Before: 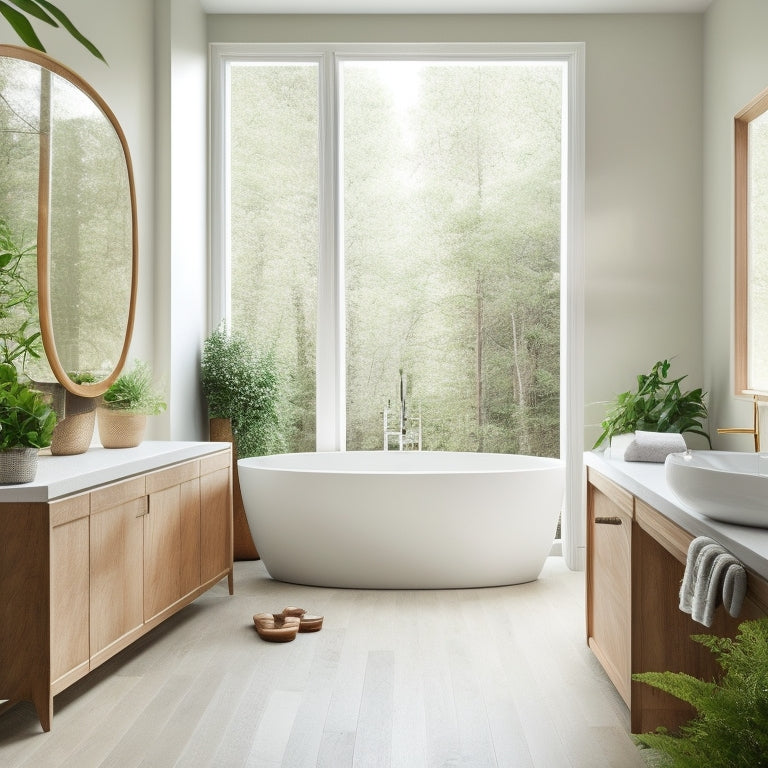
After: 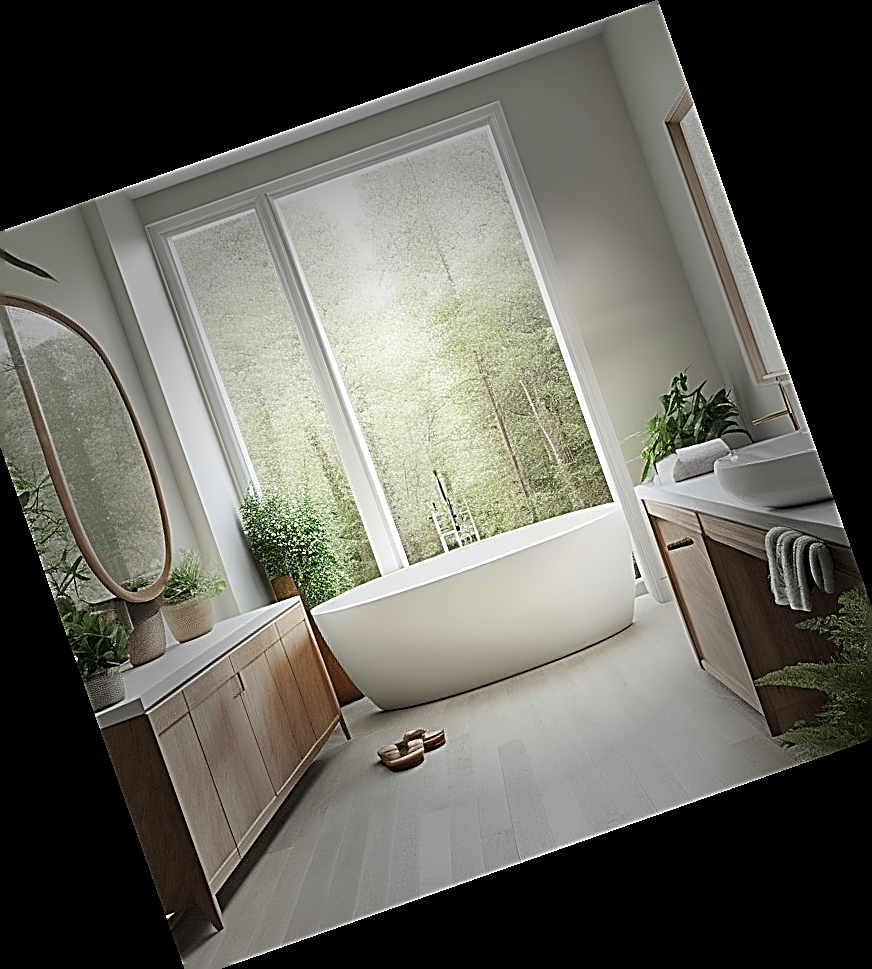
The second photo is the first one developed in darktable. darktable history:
crop and rotate: angle 19.43°, left 6.812%, right 4.125%, bottom 1.087%
color balance rgb: perceptual saturation grading › global saturation 20%, global vibrance 20%
vignetting: fall-off start 31.28%, fall-off radius 34.64%, brightness -0.575
sharpen: amount 2
